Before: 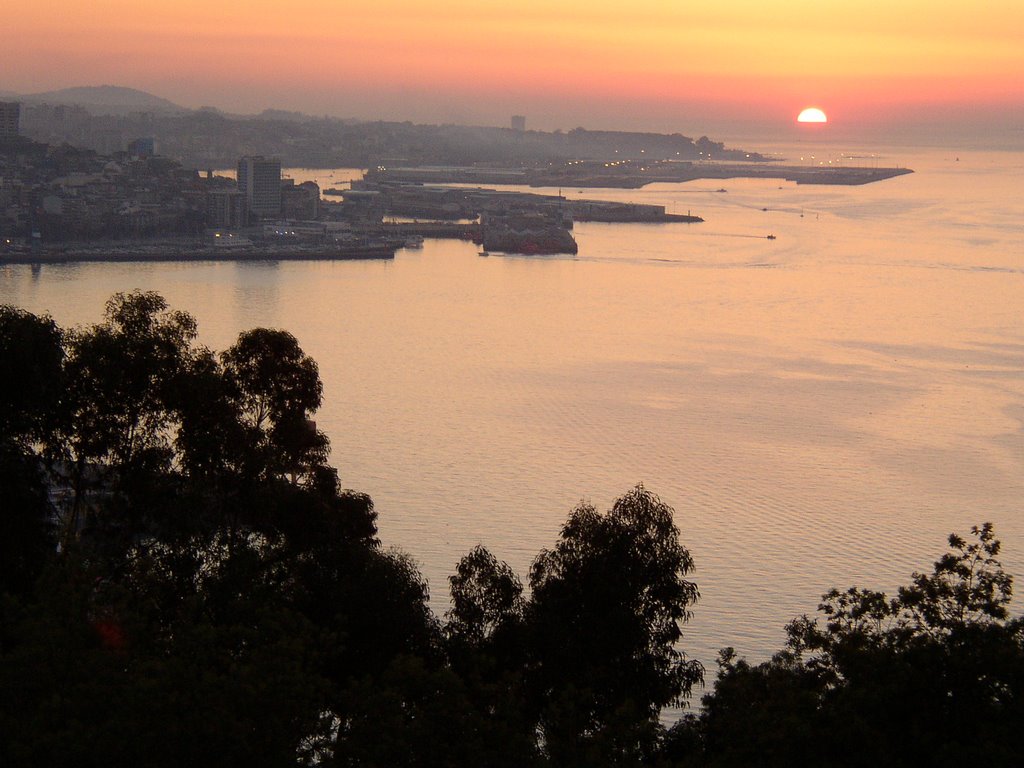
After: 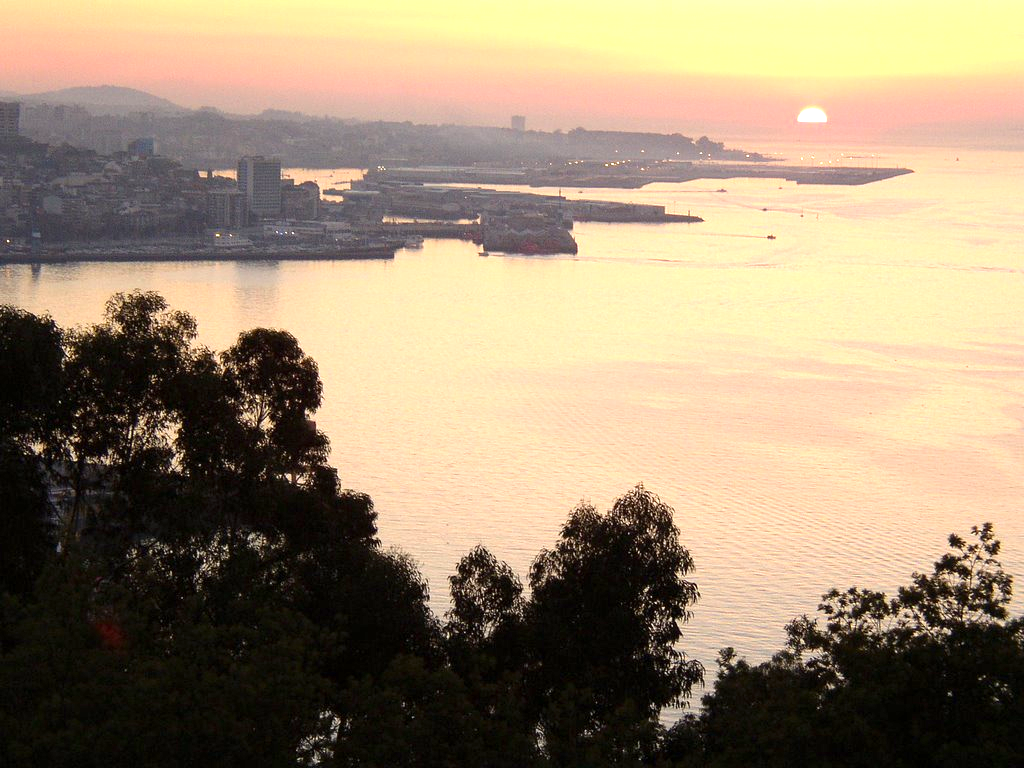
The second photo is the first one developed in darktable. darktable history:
exposure: exposure 0.992 EV, compensate highlight preservation false
contrast equalizer: octaves 7, y [[0.5 ×6], [0.5 ×6], [0.5, 0.5, 0.501, 0.545, 0.707, 0.863], [0 ×6], [0 ×6]]
